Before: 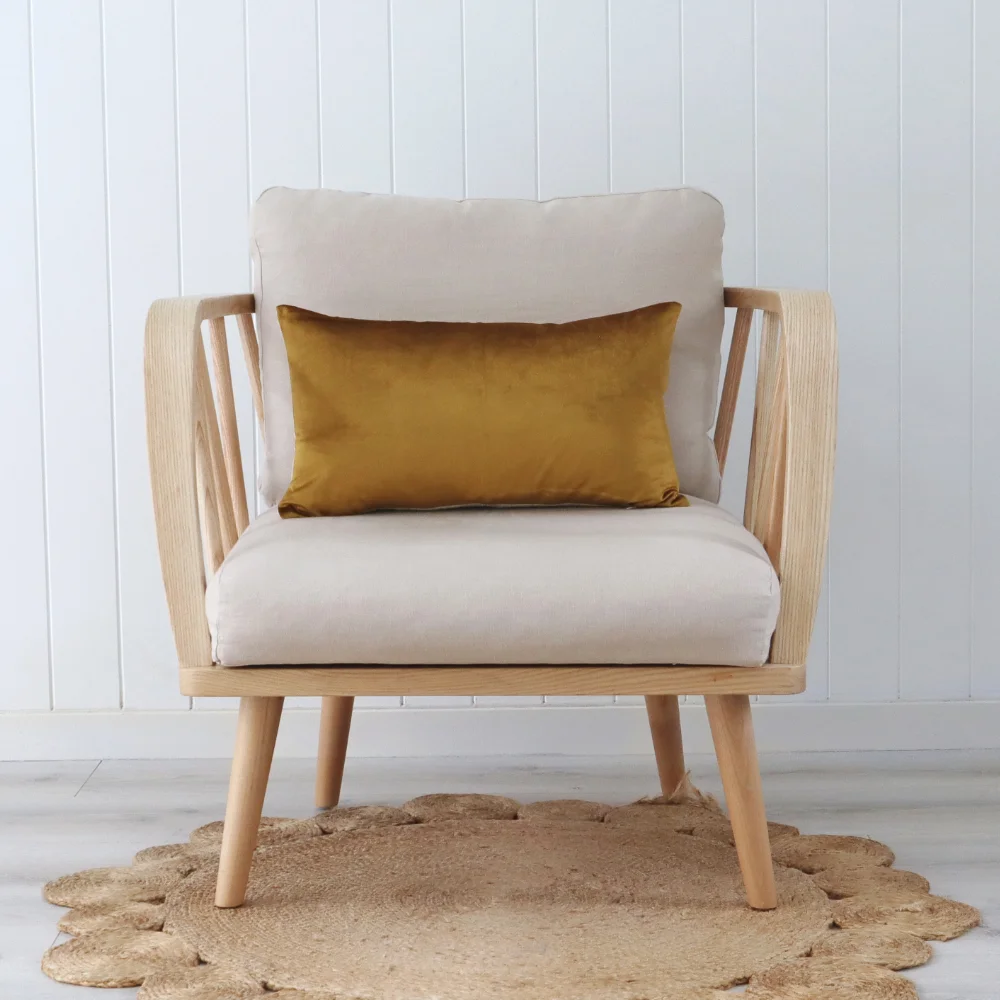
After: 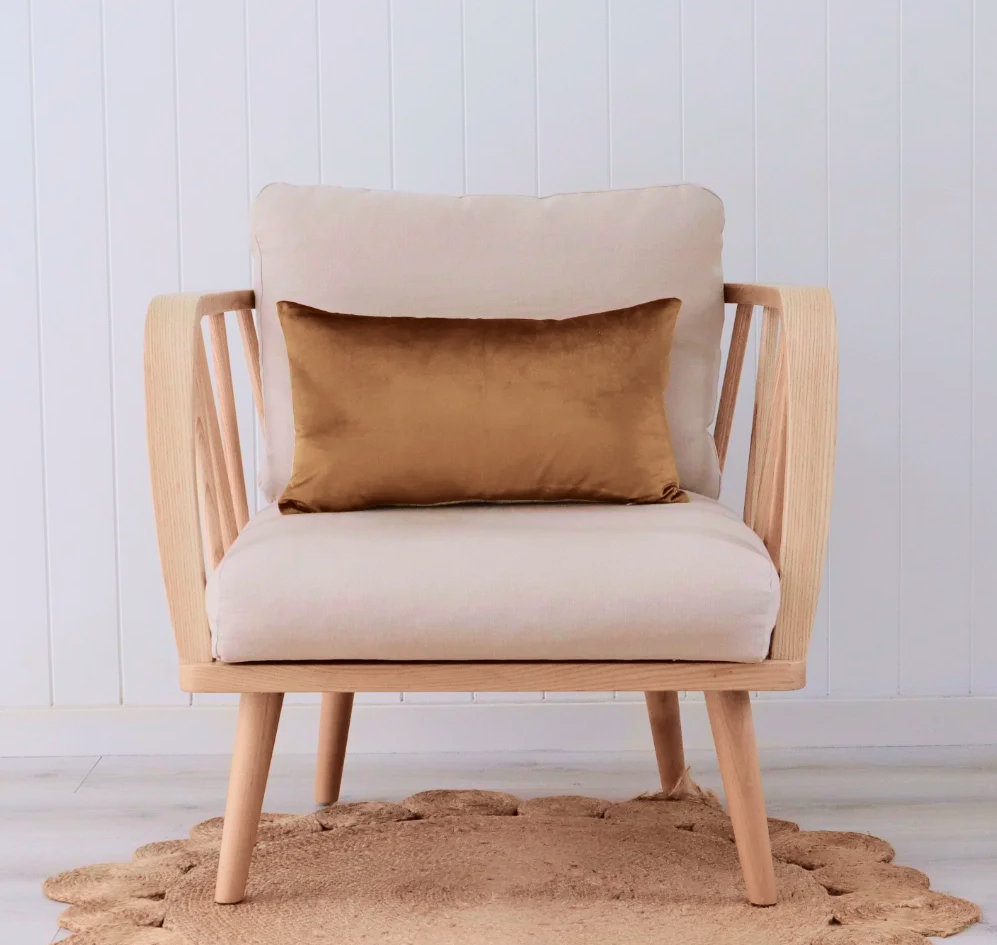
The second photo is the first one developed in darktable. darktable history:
tone curve: curves: ch0 [(0, 0) (0.049, 0.01) (0.154, 0.081) (0.491, 0.519) (0.748, 0.765) (1, 0.919)]; ch1 [(0, 0) (0.172, 0.123) (0.317, 0.272) (0.401, 0.422) (0.489, 0.496) (0.531, 0.557) (0.615, 0.612) (0.741, 0.783) (1, 1)]; ch2 [(0, 0) (0.411, 0.424) (0.483, 0.478) (0.544, 0.56) (0.686, 0.638) (1, 1)], color space Lab, independent channels, preserve colors none
crop: top 0.448%, right 0.264%, bottom 5.045%
